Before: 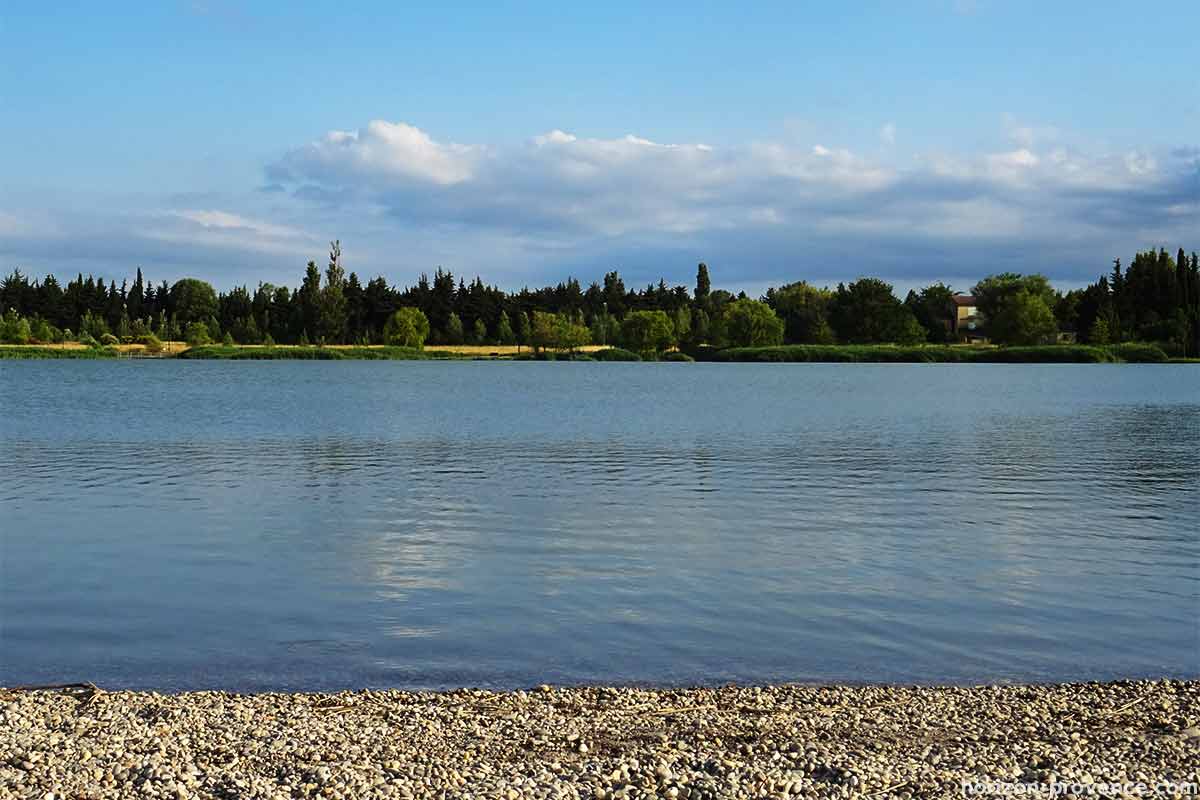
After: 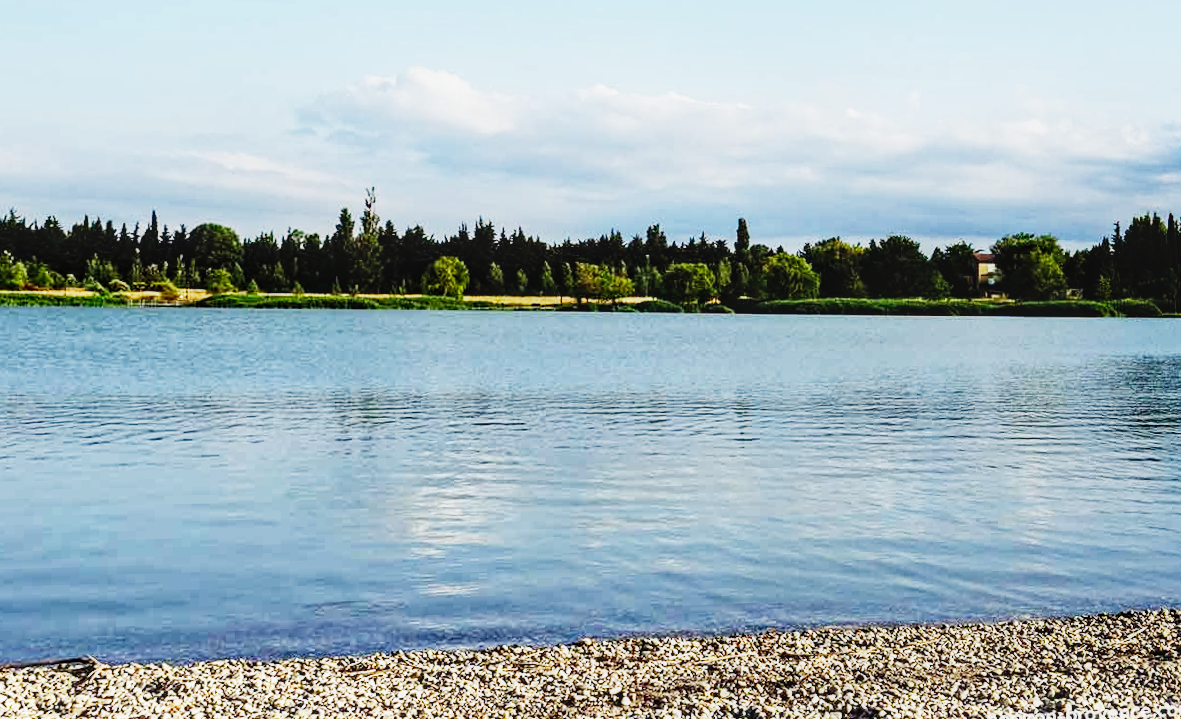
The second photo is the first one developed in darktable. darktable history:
local contrast: on, module defaults
exposure: black level correction 0, exposure 1.015 EV, compensate exposure bias true, compensate highlight preservation false
sigmoid: contrast 2, skew -0.2, preserve hue 0%, red attenuation 0.1, red rotation 0.035, green attenuation 0.1, green rotation -0.017, blue attenuation 0.15, blue rotation -0.052, base primaries Rec2020
rotate and perspective: rotation -0.013°, lens shift (vertical) -0.027, lens shift (horizontal) 0.178, crop left 0.016, crop right 0.989, crop top 0.082, crop bottom 0.918
crop: top 1.049%, right 0.001%
white balance: emerald 1
